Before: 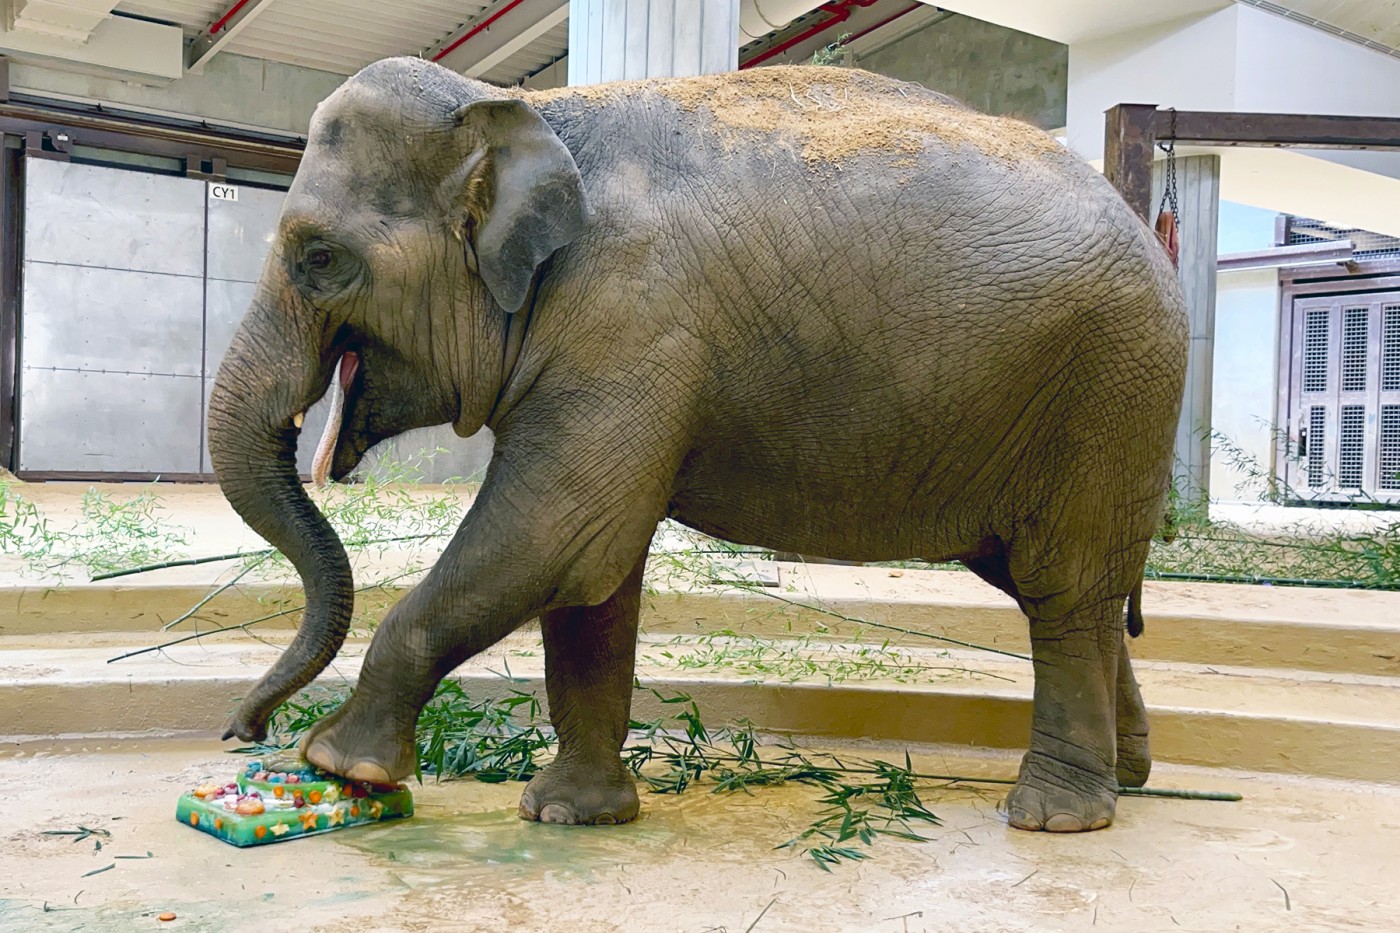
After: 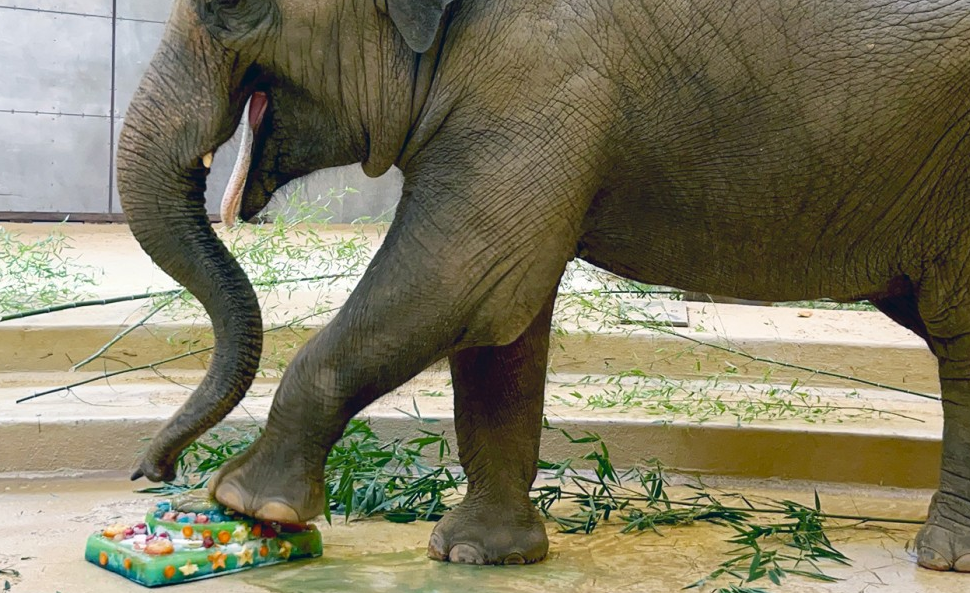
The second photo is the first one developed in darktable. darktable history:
crop: left 6.524%, top 27.939%, right 24.144%, bottom 8.497%
